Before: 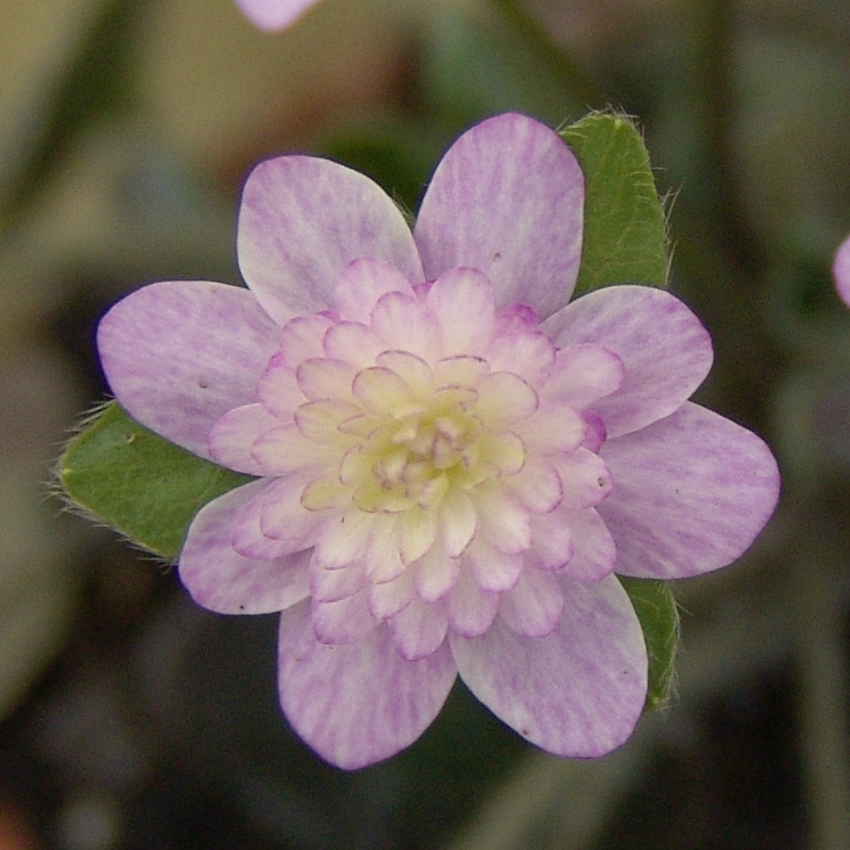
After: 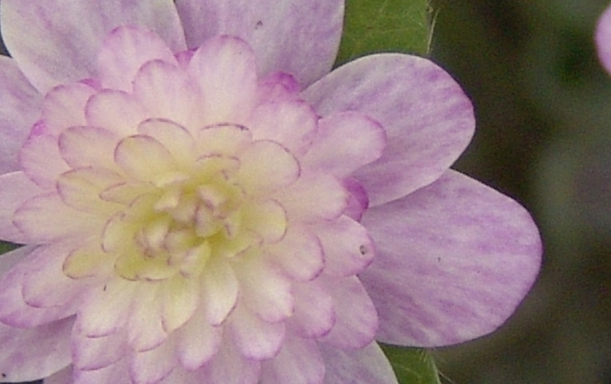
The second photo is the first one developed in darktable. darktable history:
crop and rotate: left 28.008%, top 27.337%, bottom 27.44%
